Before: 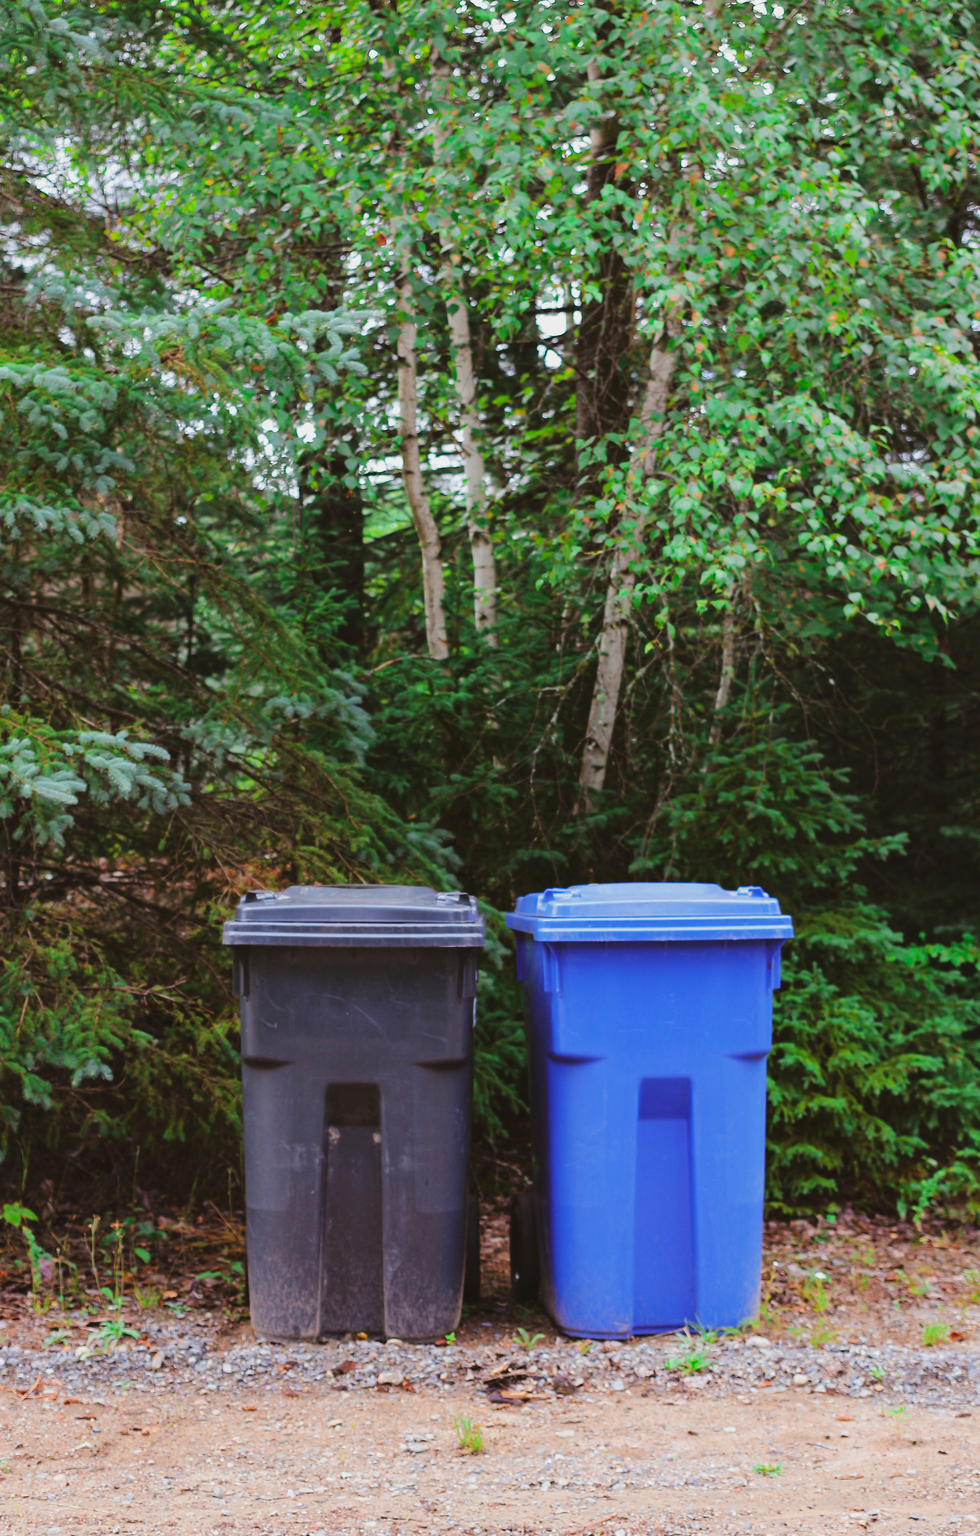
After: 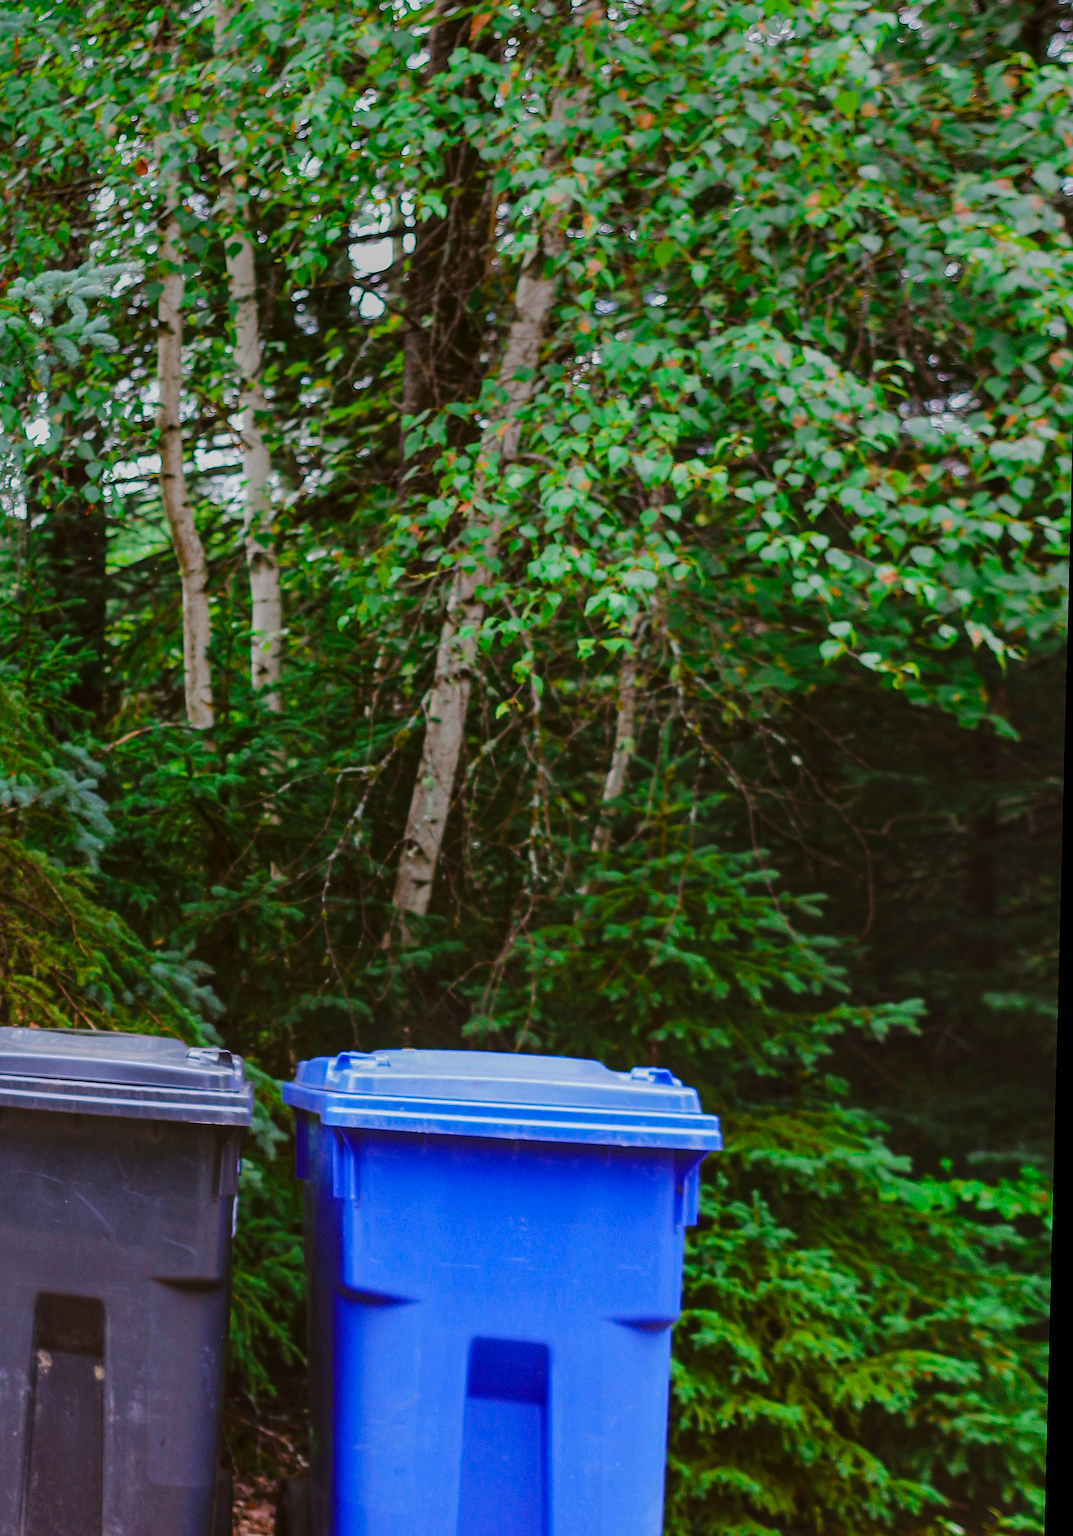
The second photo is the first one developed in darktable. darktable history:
sharpen: radius 2.167, amount 0.381, threshold 0
local contrast: on, module defaults
color balance rgb: perceptual saturation grading › global saturation 20%, perceptual saturation grading › highlights -25%, perceptual saturation grading › shadows 50%
shadows and highlights: radius 125.46, shadows 21.19, highlights -21.19, low approximation 0.01
contrast brightness saturation: saturation -0.05
crop: left 23.095%, top 5.827%, bottom 11.854%
rotate and perspective: rotation 1.69°, lens shift (vertical) -0.023, lens shift (horizontal) -0.291, crop left 0.025, crop right 0.988, crop top 0.092, crop bottom 0.842
graduated density: on, module defaults
